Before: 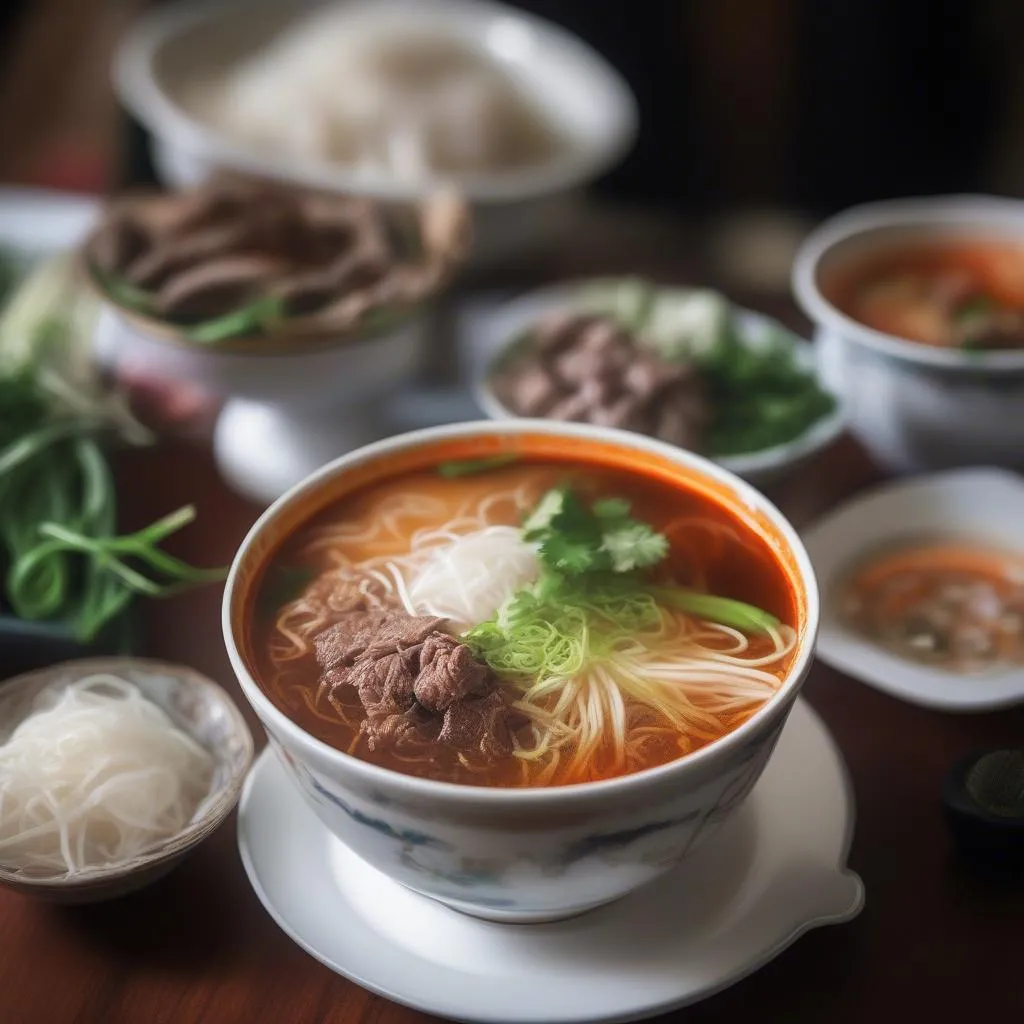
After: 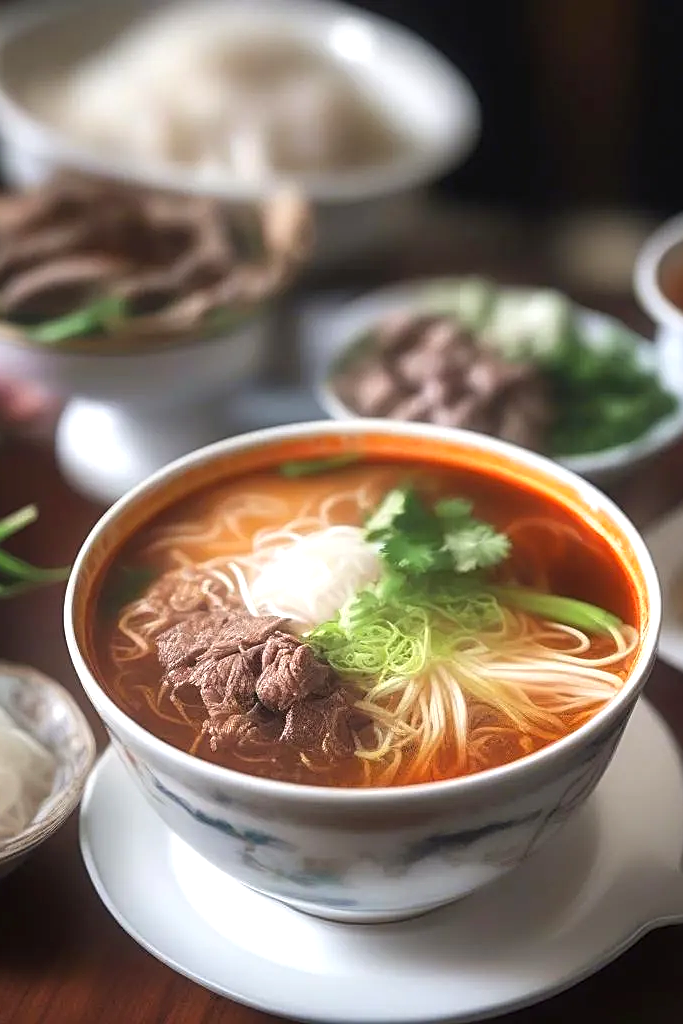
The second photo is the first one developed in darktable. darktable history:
tone equalizer: on, module defaults
crop and rotate: left 15.446%, right 17.836%
levels: levels [0, 0.492, 0.984]
exposure: exposure 0.496 EV, compensate highlight preservation false
sharpen: on, module defaults
